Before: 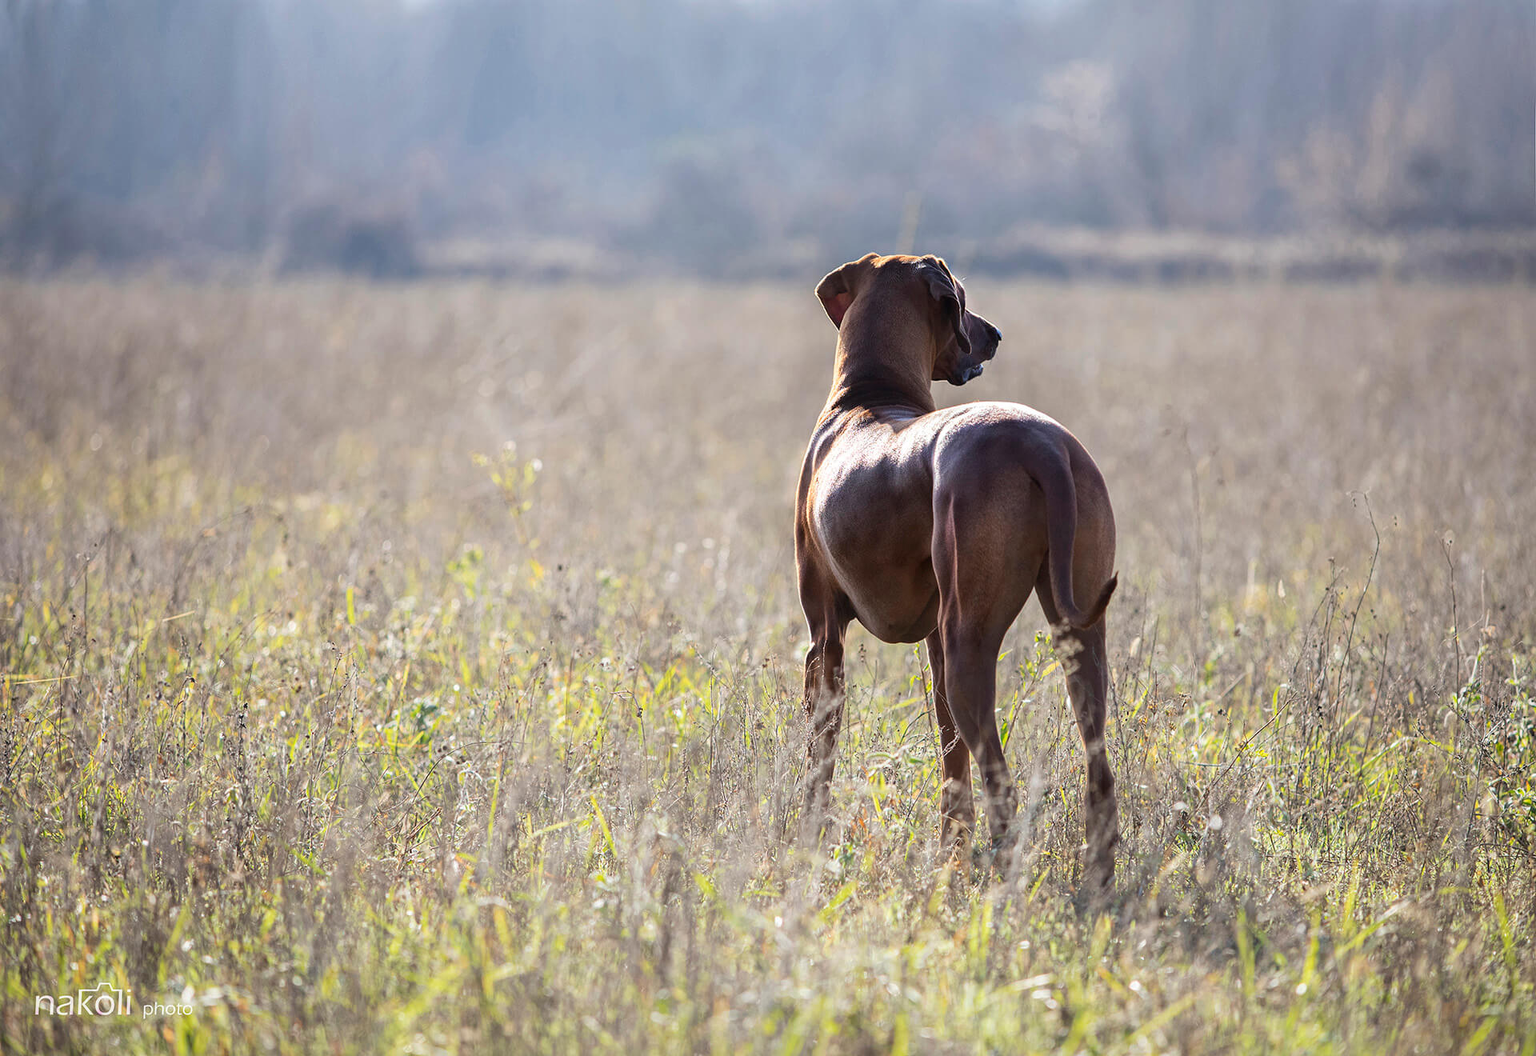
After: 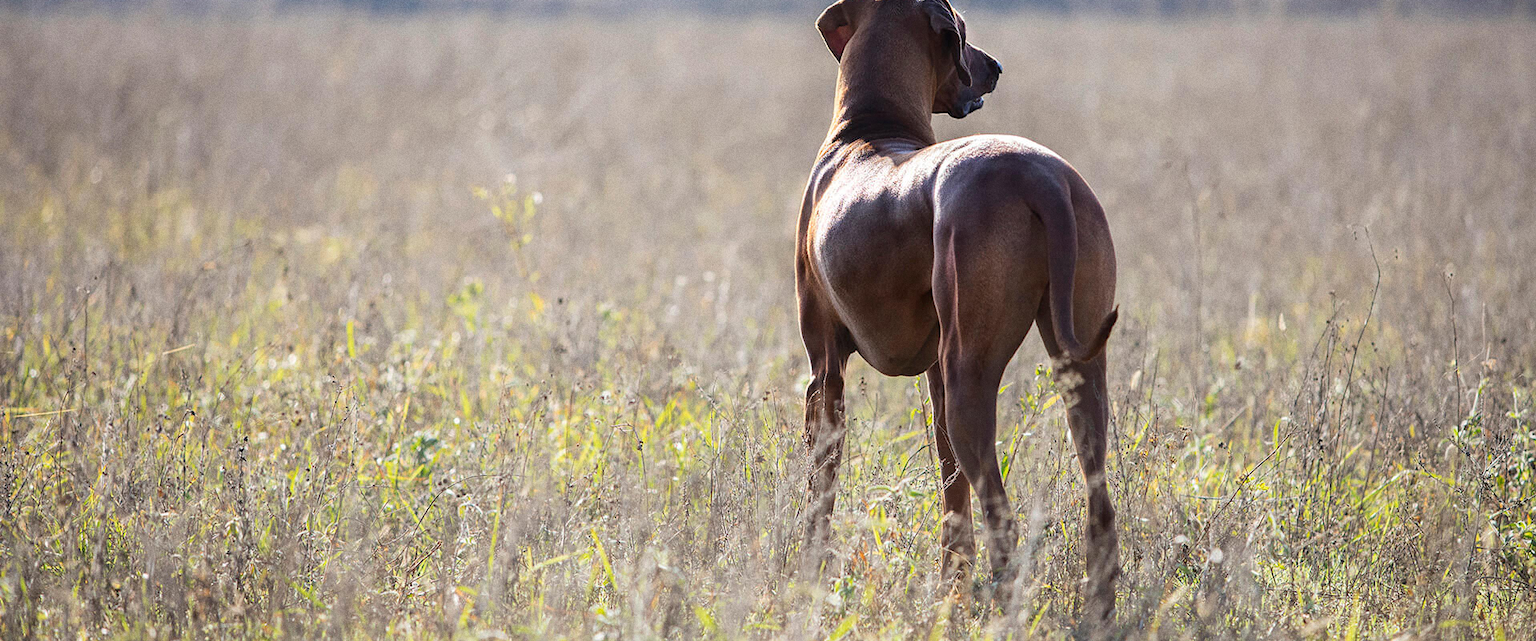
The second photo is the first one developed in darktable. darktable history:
crop and rotate: top 25.357%, bottom 13.942%
grain: coarseness 0.09 ISO
